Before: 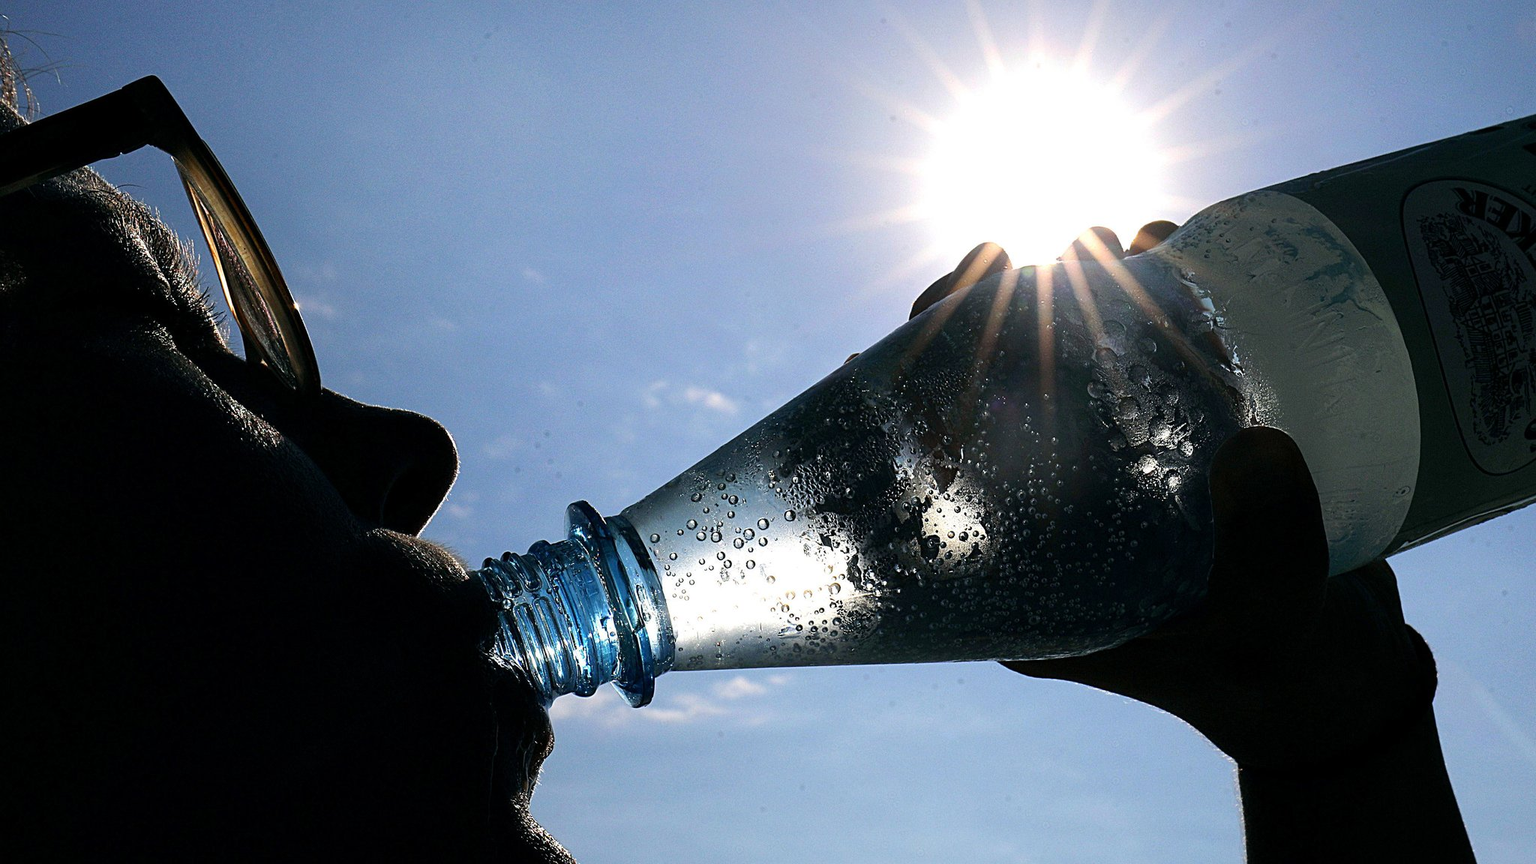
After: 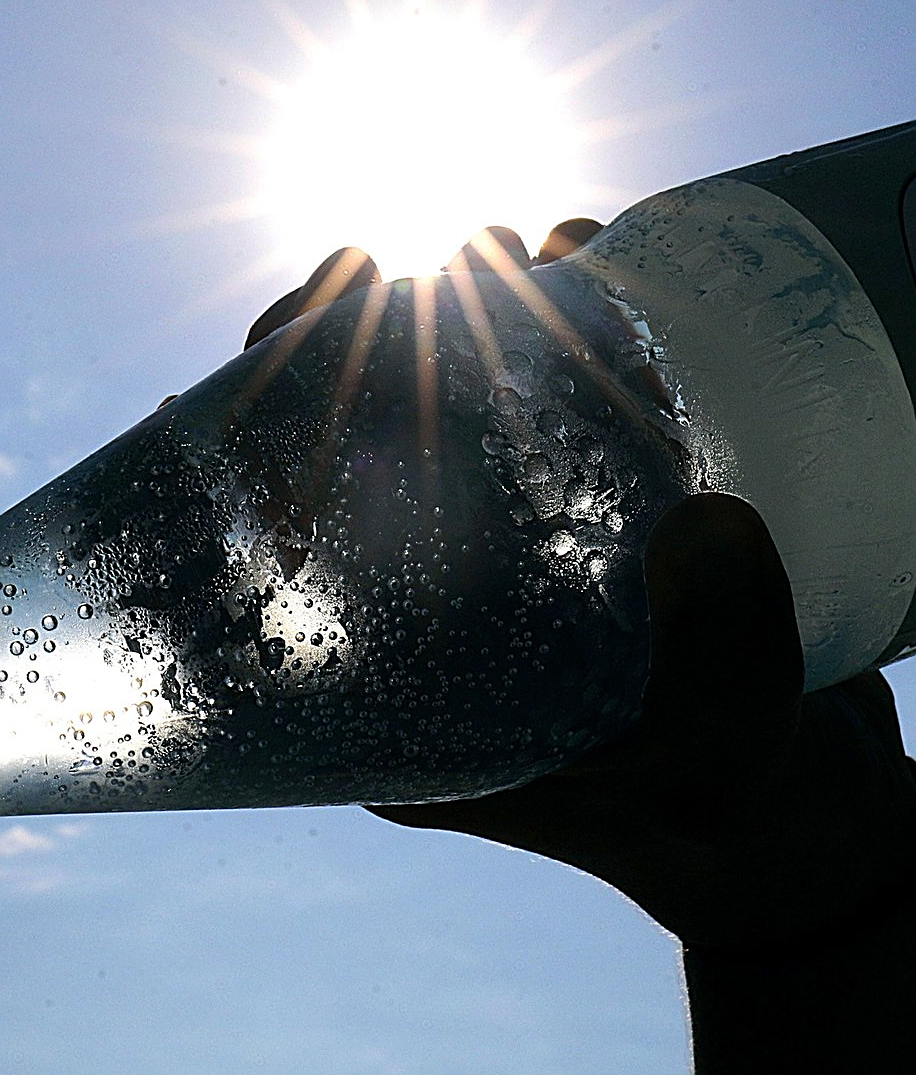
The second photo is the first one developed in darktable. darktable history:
crop: left 47.275%, top 6.642%, right 7.969%
sharpen: on, module defaults
